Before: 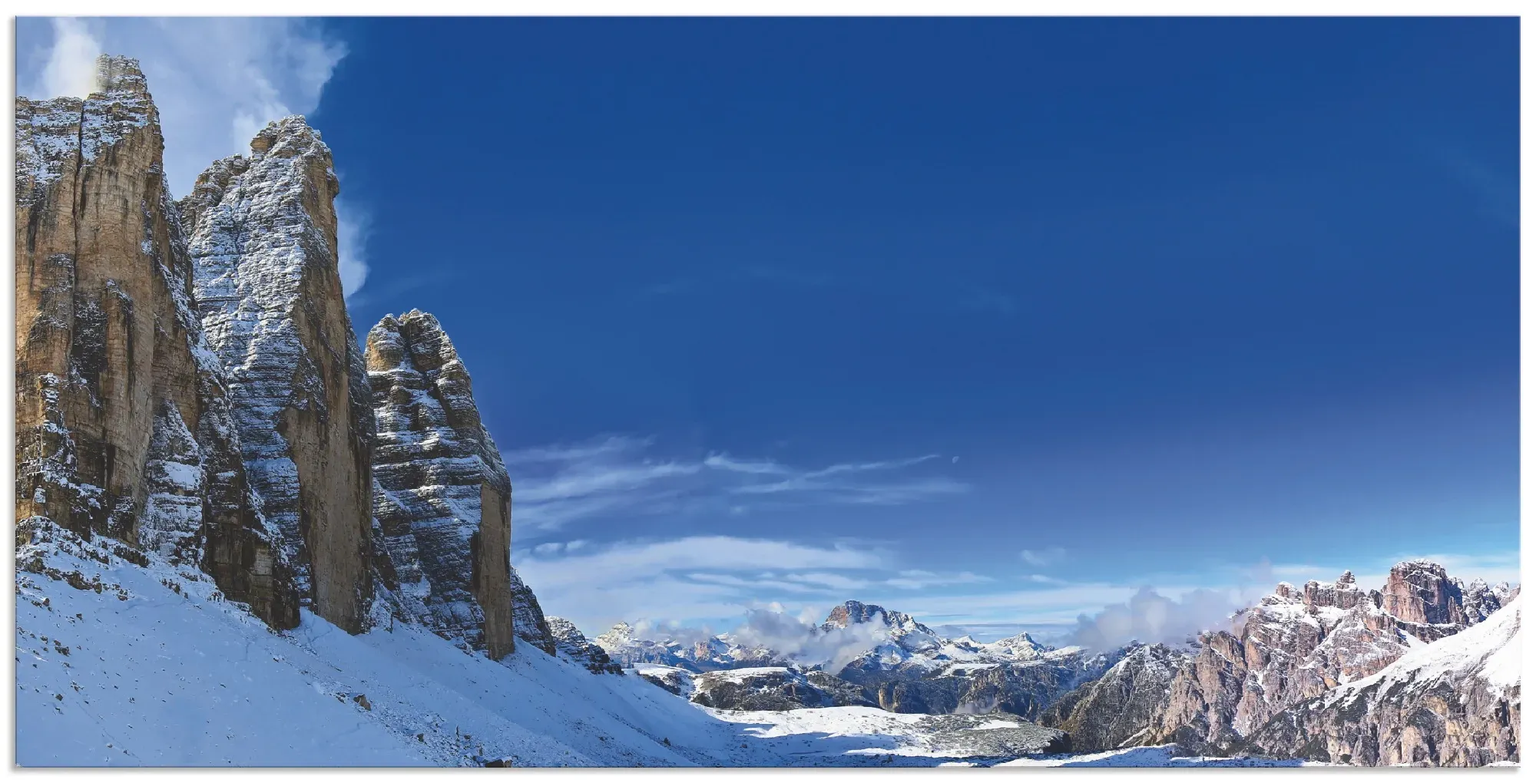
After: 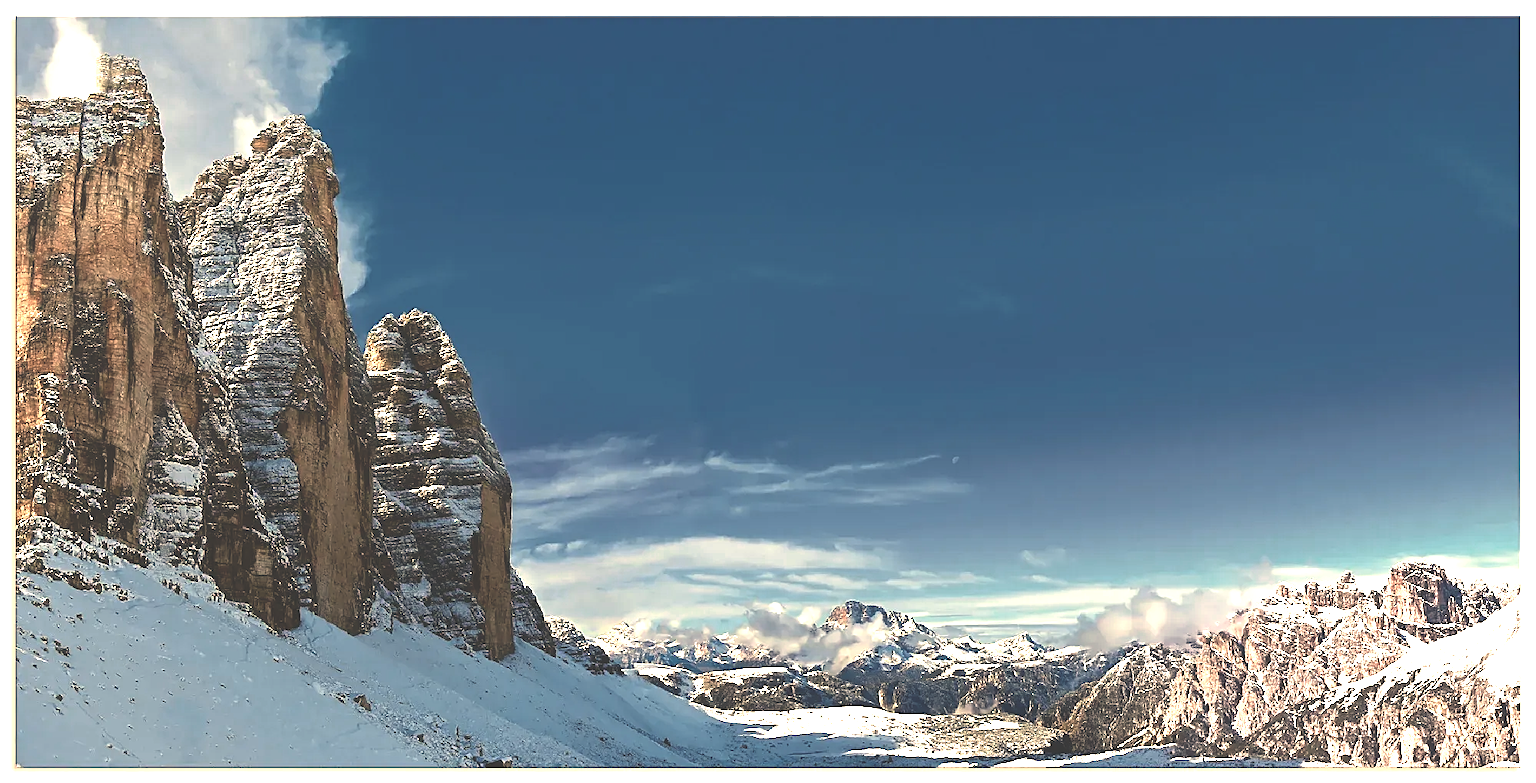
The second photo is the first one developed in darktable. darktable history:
rgb curve: curves: ch0 [(0, 0.186) (0.314, 0.284) (0.775, 0.708) (1, 1)], compensate middle gray true, preserve colors none
white balance: red 1.138, green 0.996, blue 0.812
sharpen: on, module defaults
color zones: curves: ch0 [(0.018, 0.548) (0.224, 0.64) (0.425, 0.447) (0.675, 0.575) (0.732, 0.579)]; ch1 [(0.066, 0.487) (0.25, 0.5) (0.404, 0.43) (0.75, 0.421) (0.956, 0.421)]; ch2 [(0.044, 0.561) (0.215, 0.465) (0.399, 0.544) (0.465, 0.548) (0.614, 0.447) (0.724, 0.43) (0.882, 0.623) (0.956, 0.632)]
exposure: black level correction 0.001, exposure 0.675 EV, compensate highlight preservation false
